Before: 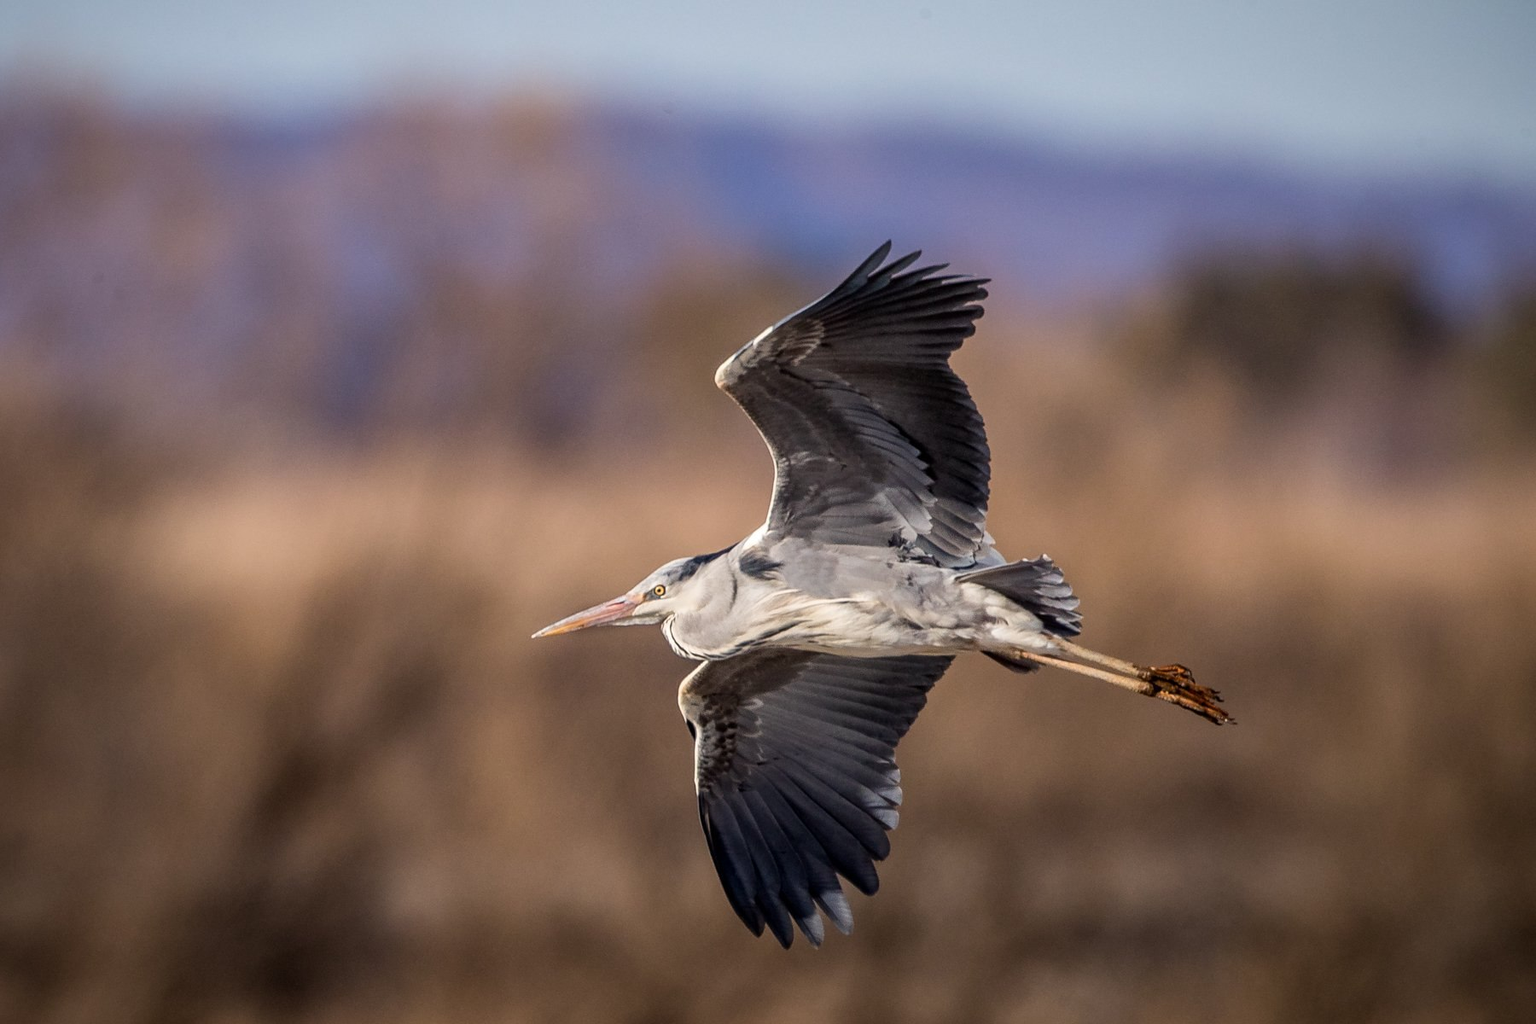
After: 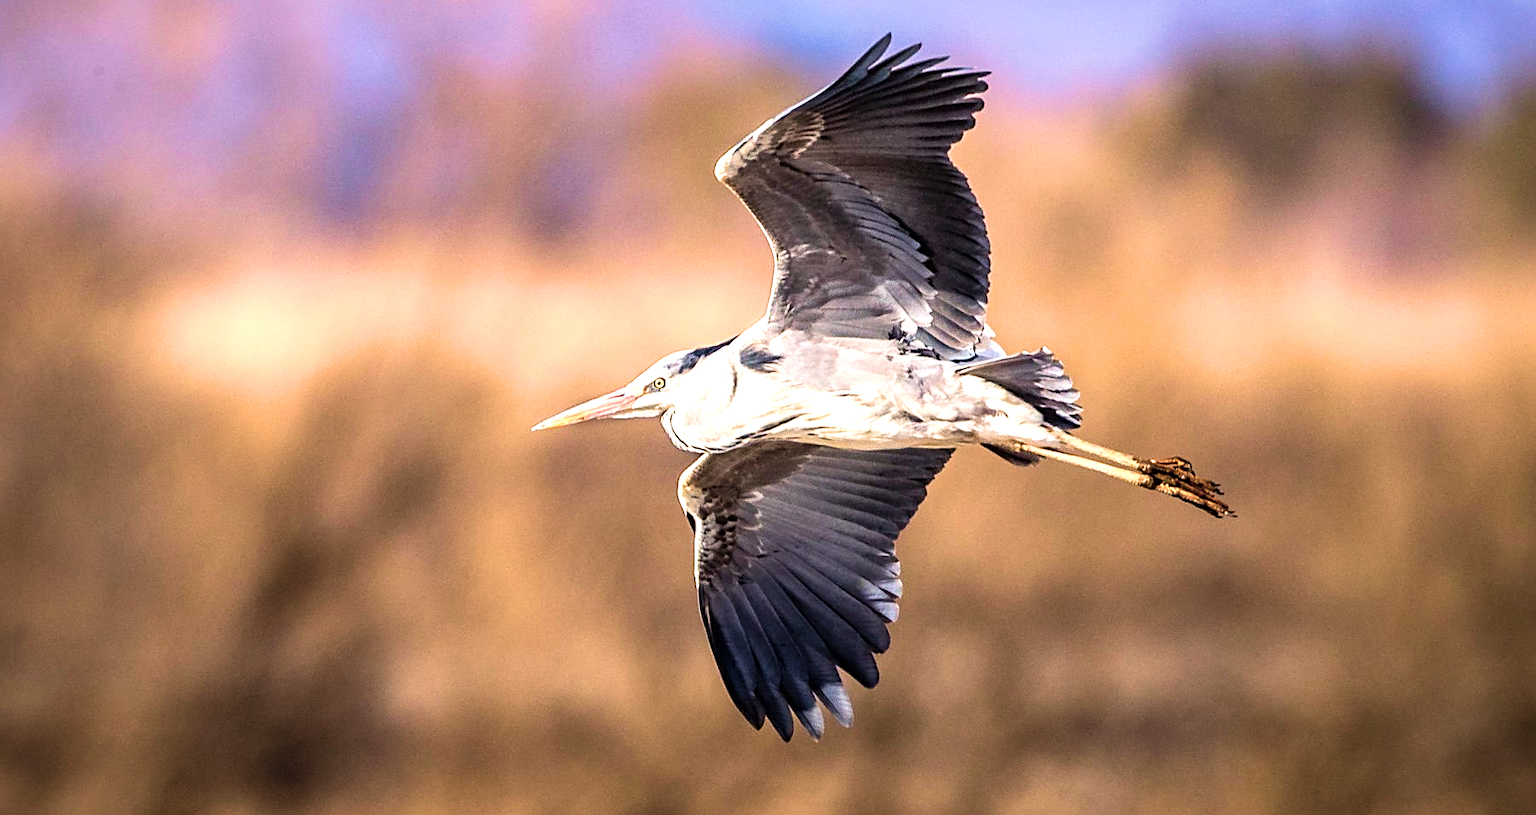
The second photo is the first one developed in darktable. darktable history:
contrast brightness saturation: brightness 0.147
tone equalizer: -8 EV -0.779 EV, -7 EV -0.673 EV, -6 EV -0.566 EV, -5 EV -0.375 EV, -3 EV 0.372 EV, -2 EV 0.6 EV, -1 EV 0.698 EV, +0 EV 0.743 EV, edges refinement/feathering 500, mask exposure compensation -1.57 EV, preserve details no
crop and rotate: top 20.333%
sharpen: on, module defaults
exposure: exposure 0.634 EV, compensate highlight preservation false
velvia: strength 67.54%, mid-tones bias 0.978
